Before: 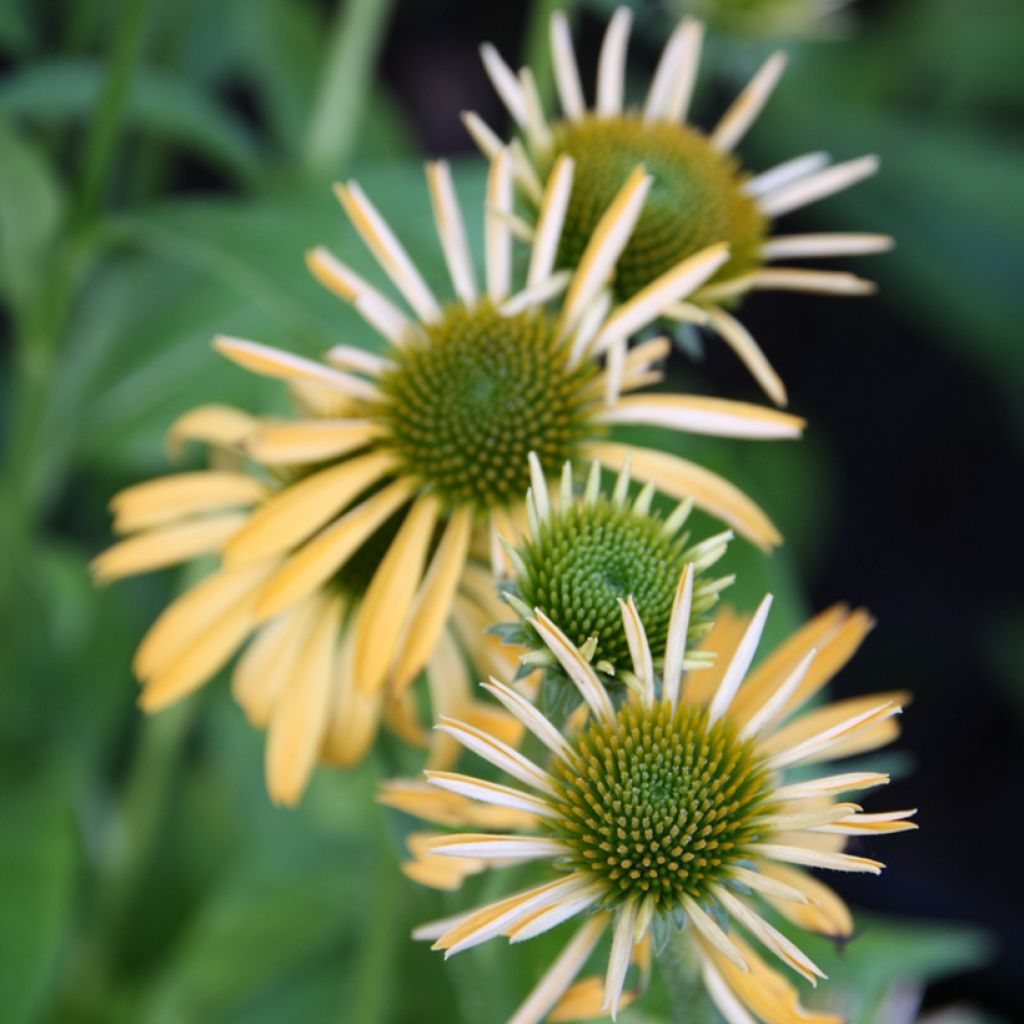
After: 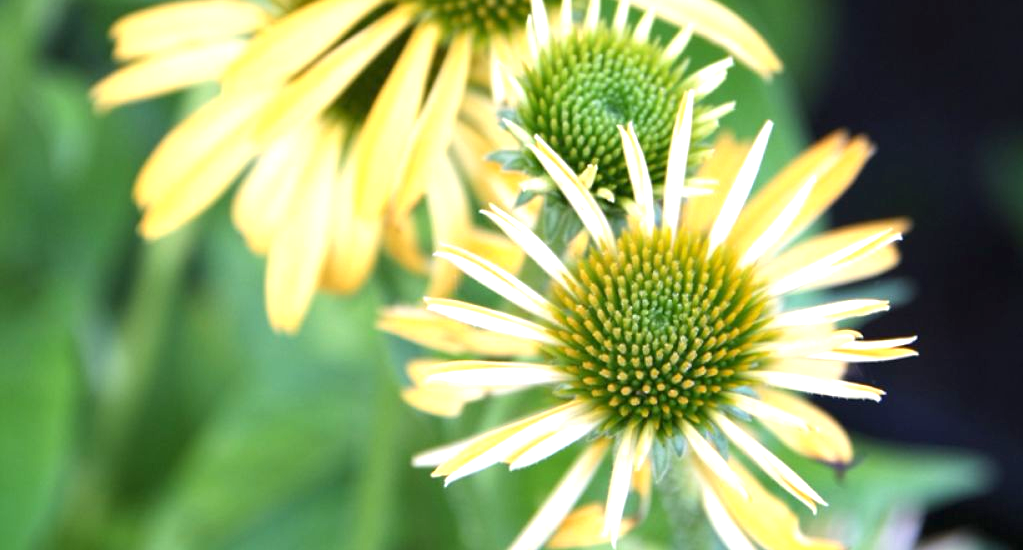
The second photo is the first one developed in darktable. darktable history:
crop and rotate: top 46.237%
exposure: exposure 1.16 EV, compensate exposure bias true, compensate highlight preservation false
